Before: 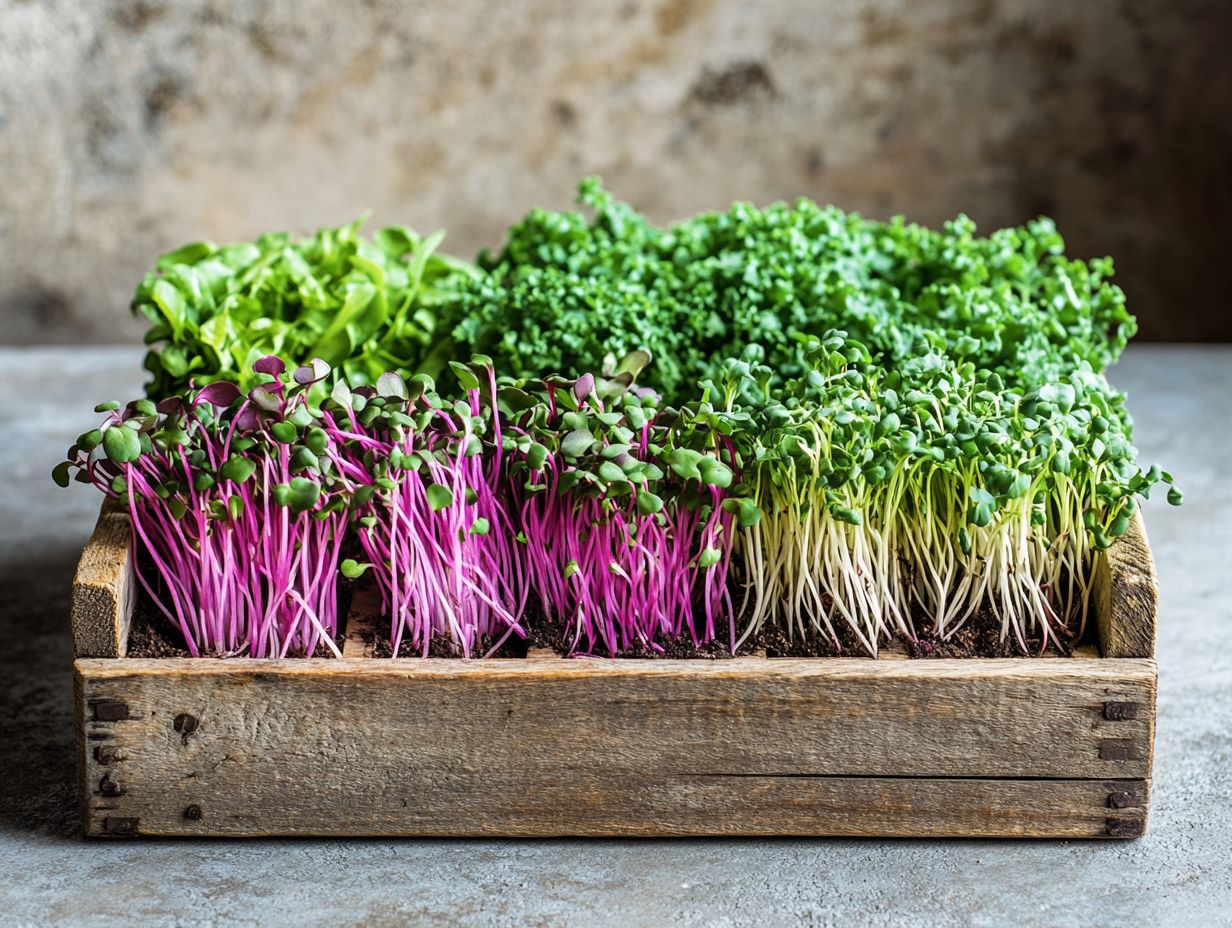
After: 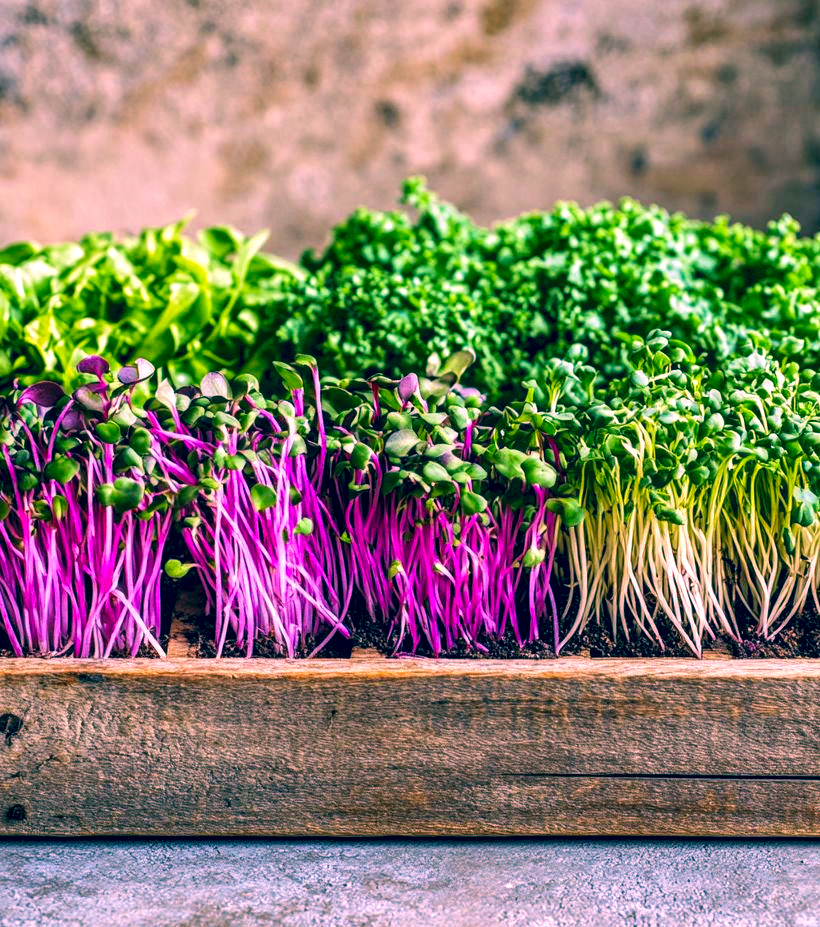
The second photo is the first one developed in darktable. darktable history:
local contrast: highlights 107%, shadows 98%, detail 201%, midtone range 0.2
velvia: on, module defaults
crop and rotate: left 14.291%, right 19.078%
color correction: highlights a* 17.26, highlights b* 0.202, shadows a* -15.27, shadows b* -14.18, saturation 1.51
